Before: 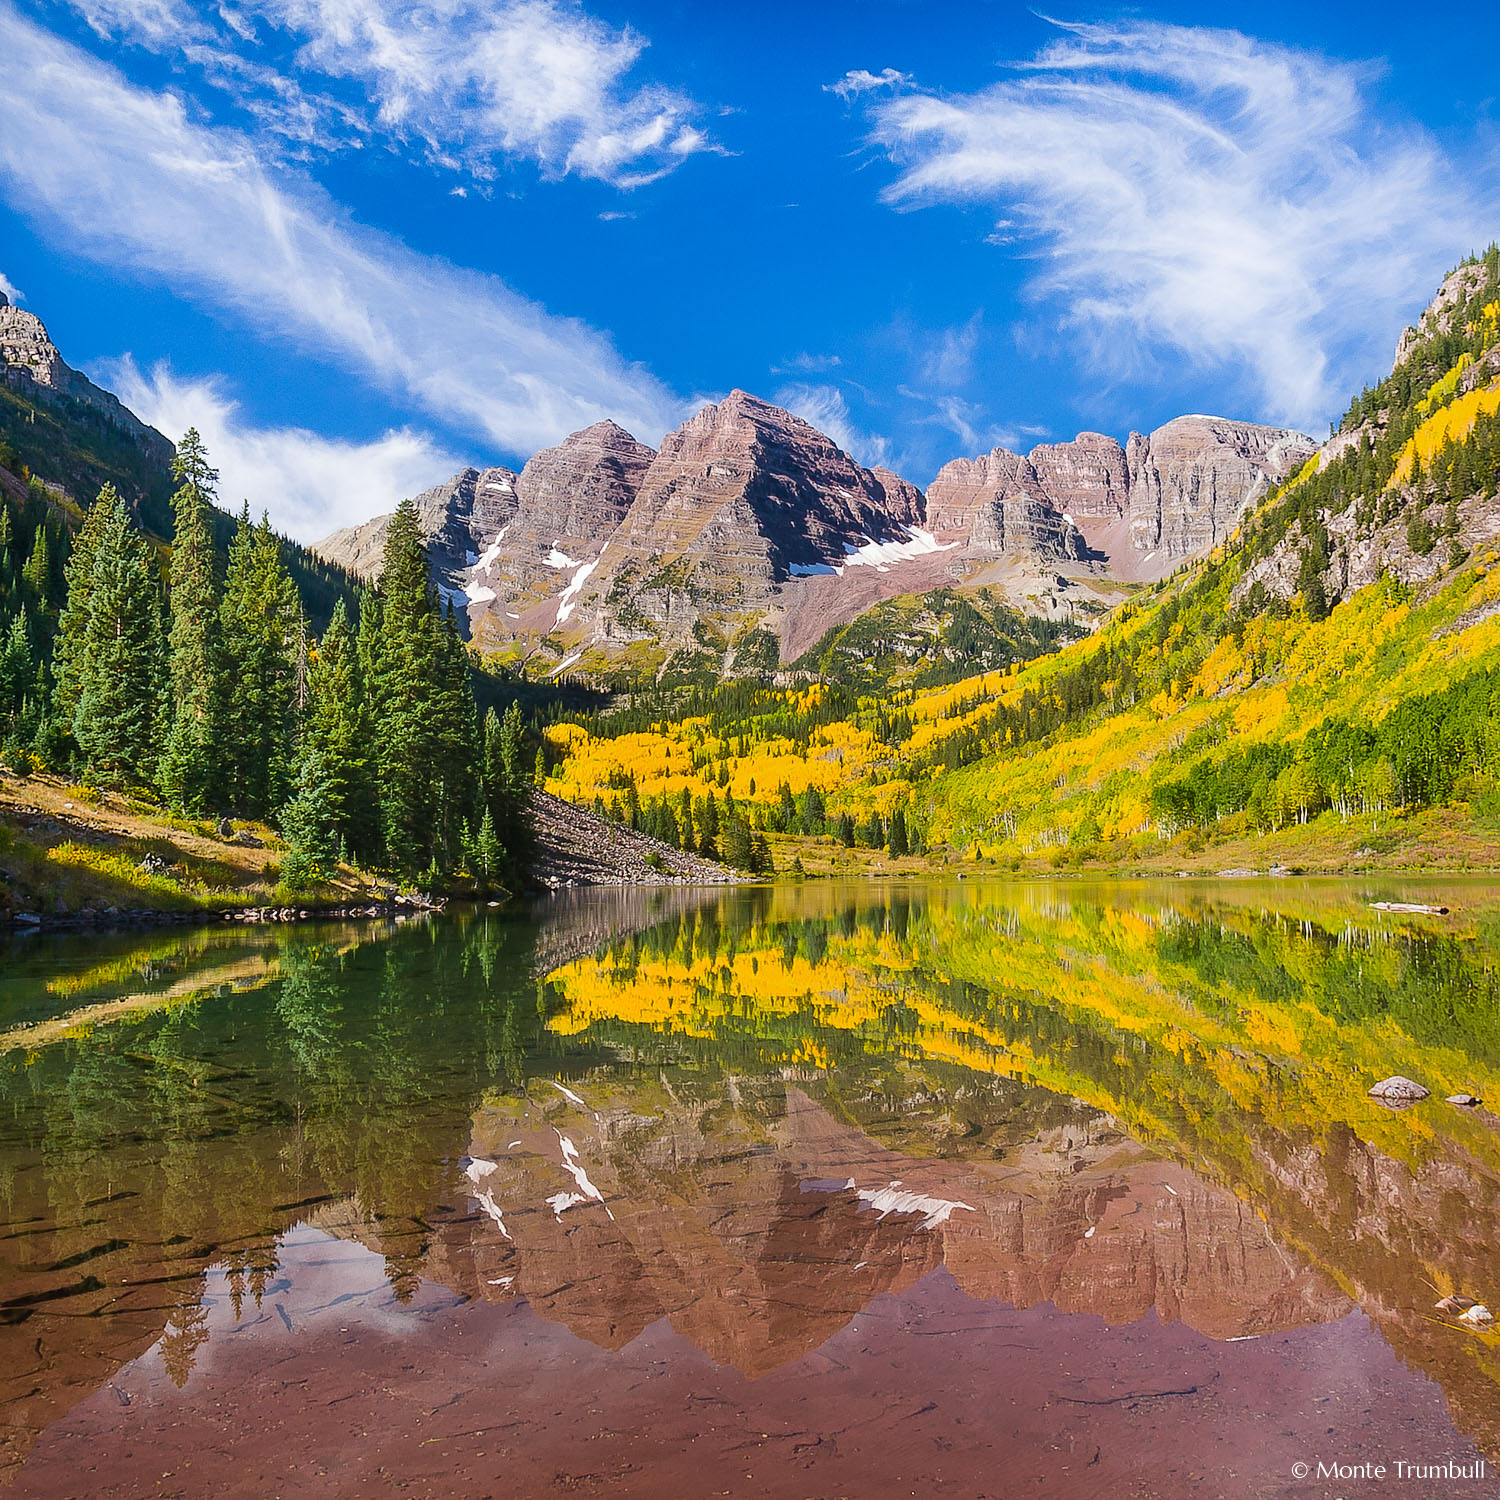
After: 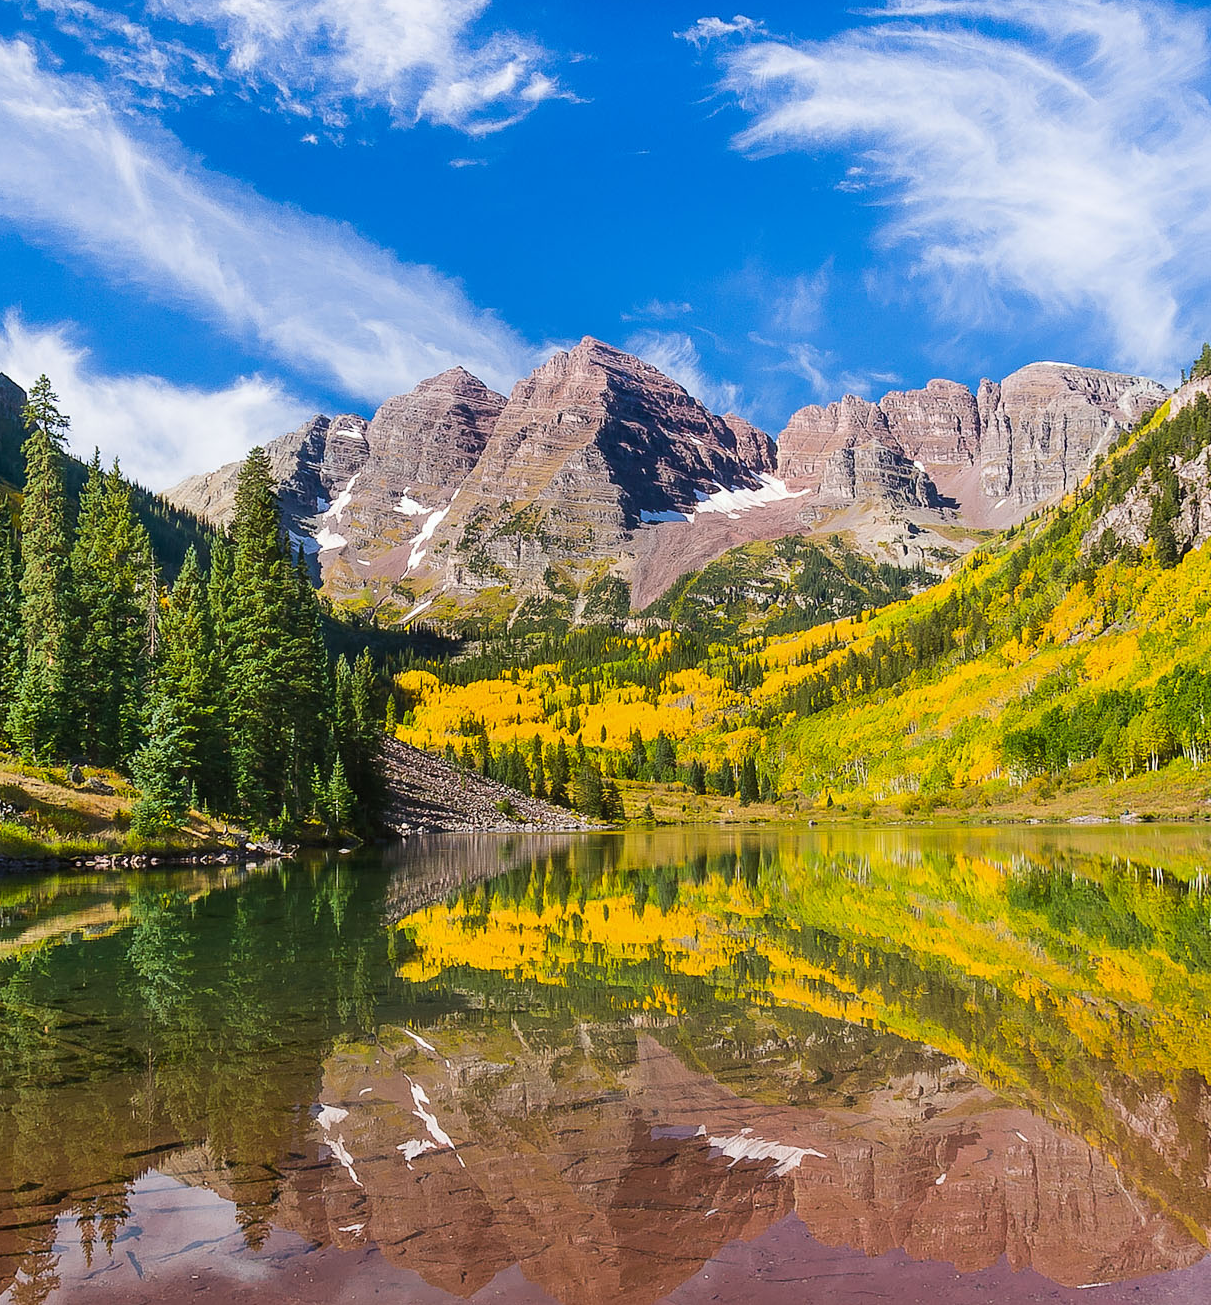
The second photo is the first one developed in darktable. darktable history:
crop: left 9.997%, top 3.584%, right 9.255%, bottom 9.413%
